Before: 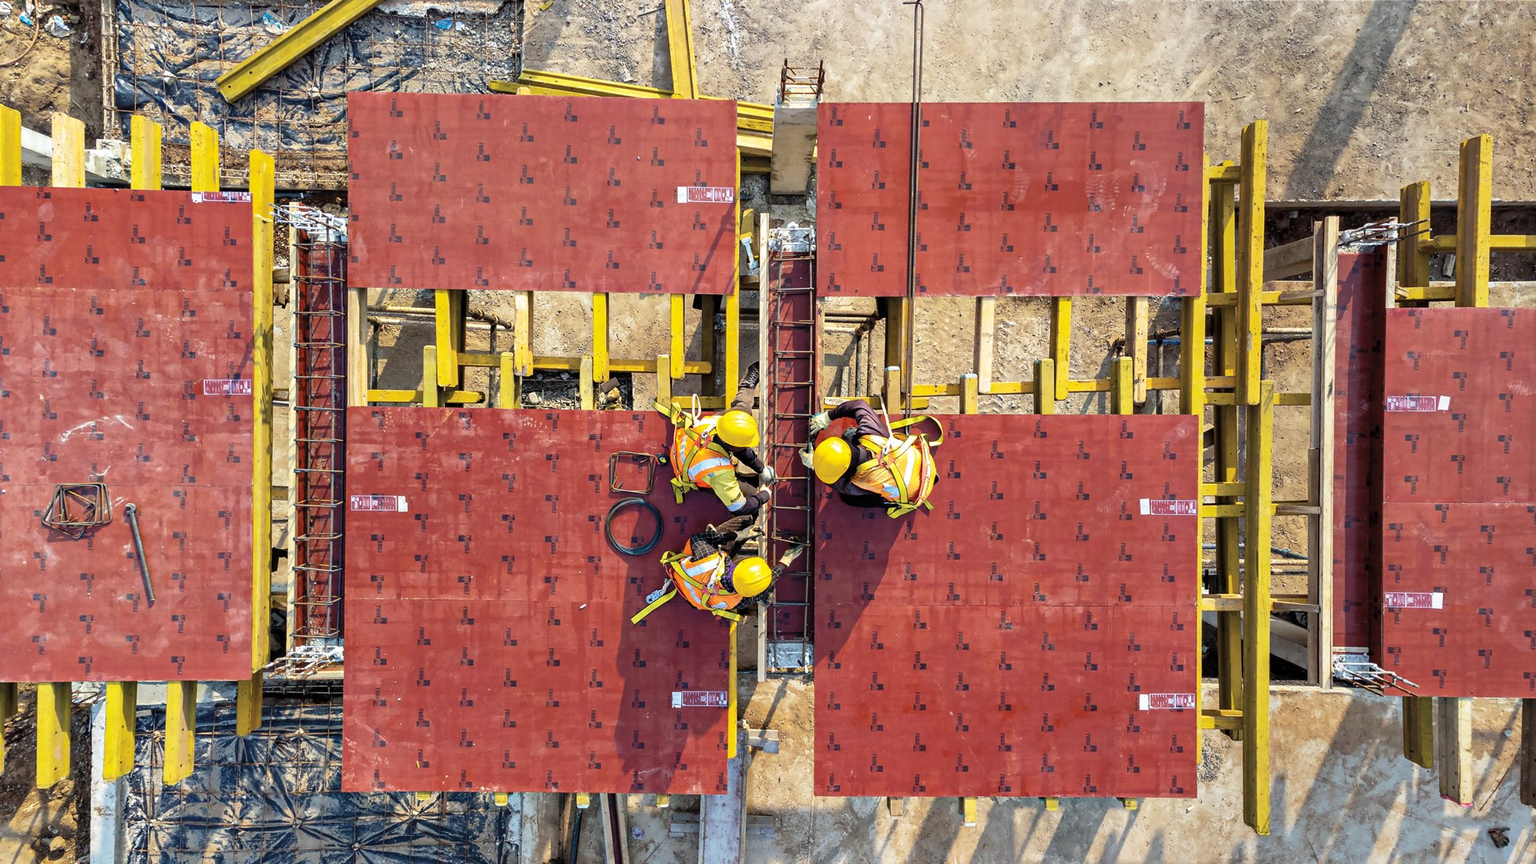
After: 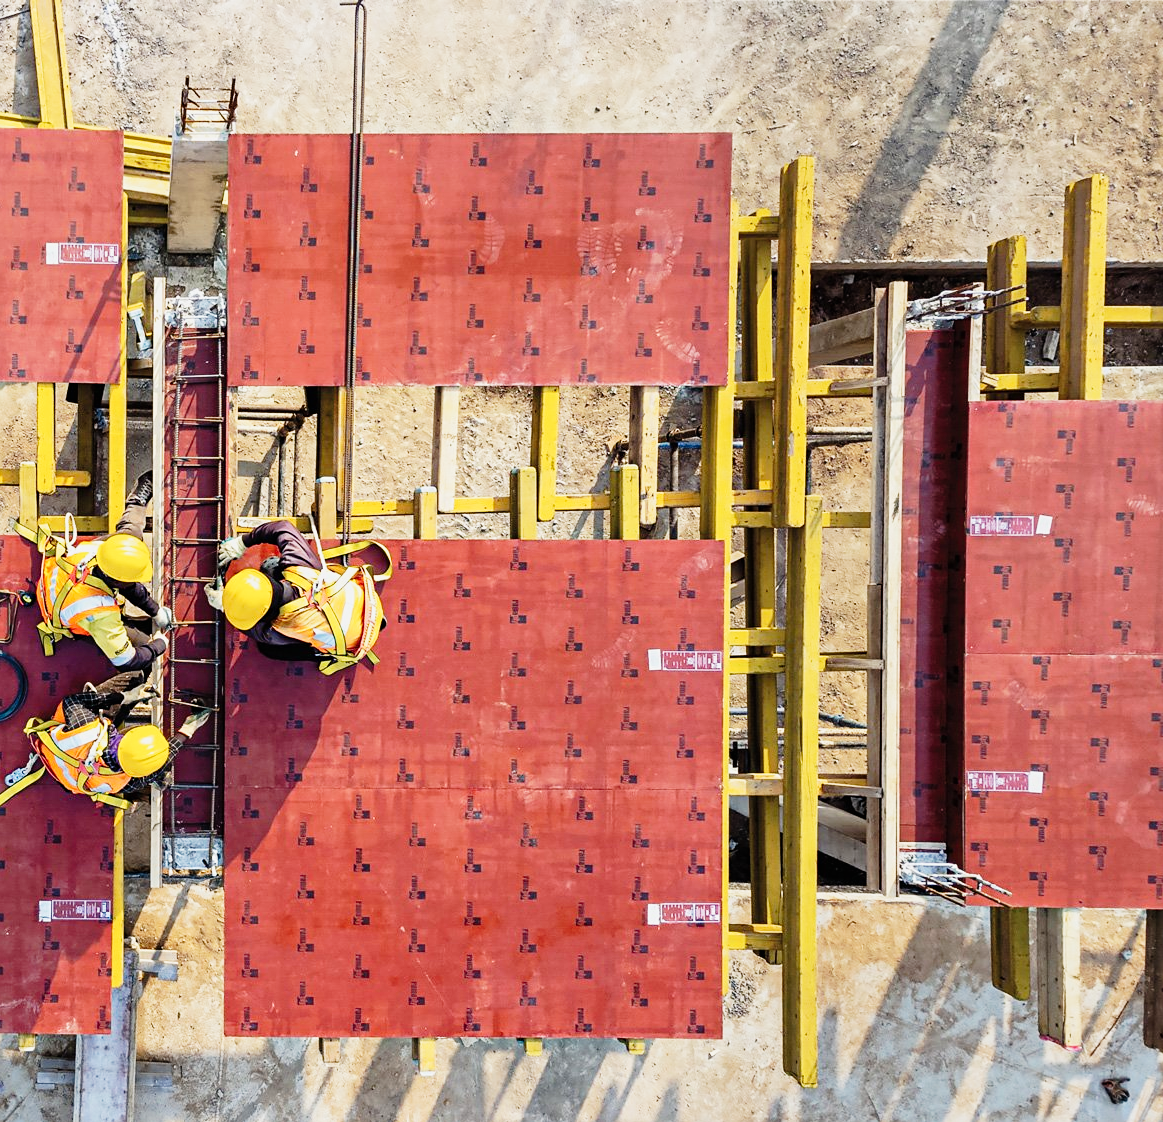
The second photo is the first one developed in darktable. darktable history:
crop: left 41.811%
tone curve: curves: ch0 [(0, 0.005) (0.103, 0.081) (0.196, 0.197) (0.391, 0.469) (0.491, 0.585) (0.638, 0.751) (0.822, 0.886) (0.997, 0.959)]; ch1 [(0, 0) (0.172, 0.123) (0.324, 0.253) (0.396, 0.388) (0.474, 0.479) (0.499, 0.498) (0.529, 0.528) (0.579, 0.614) (0.633, 0.677) (0.812, 0.856) (1, 1)]; ch2 [(0, 0) (0.411, 0.424) (0.459, 0.478) (0.5, 0.501) (0.517, 0.526) (0.553, 0.583) (0.609, 0.646) (0.708, 0.768) (0.839, 0.916) (1, 1)], preserve colors none
sharpen: amount 0.207
